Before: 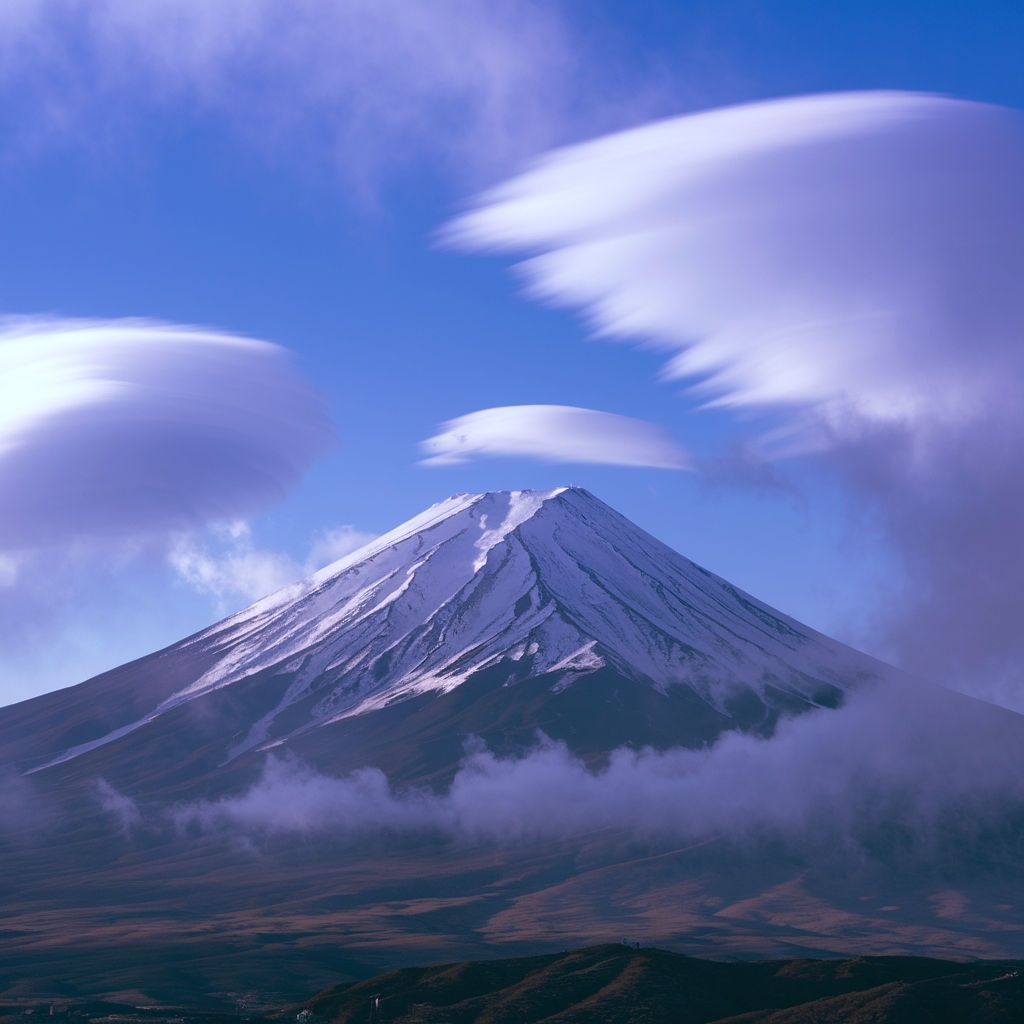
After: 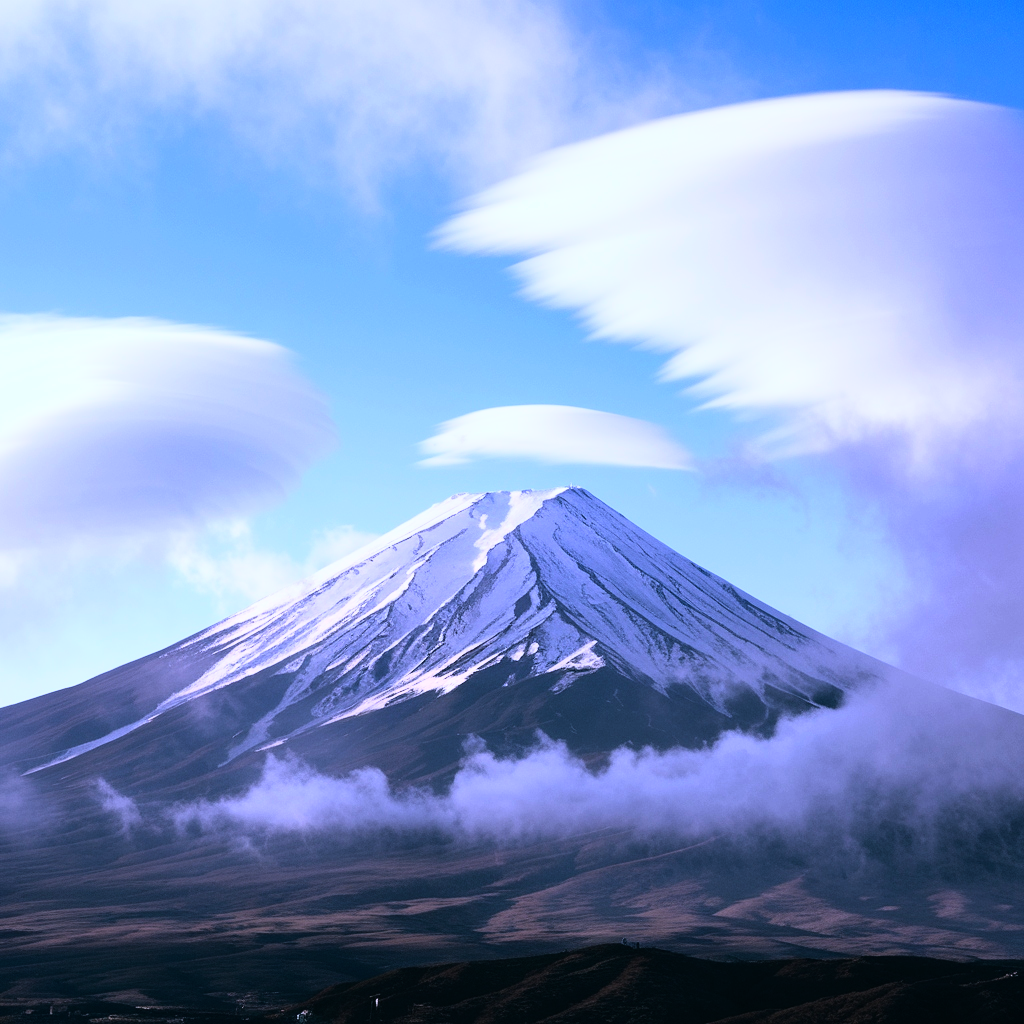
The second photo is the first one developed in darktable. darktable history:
rgb curve: curves: ch0 [(0, 0) (0.21, 0.15) (0.24, 0.21) (0.5, 0.75) (0.75, 0.96) (0.89, 0.99) (1, 1)]; ch1 [(0, 0.02) (0.21, 0.13) (0.25, 0.2) (0.5, 0.67) (0.75, 0.9) (0.89, 0.97) (1, 1)]; ch2 [(0, 0.02) (0.21, 0.13) (0.25, 0.2) (0.5, 0.67) (0.75, 0.9) (0.89, 0.97) (1, 1)], compensate middle gray true
white balance: red 0.976, blue 1.04
